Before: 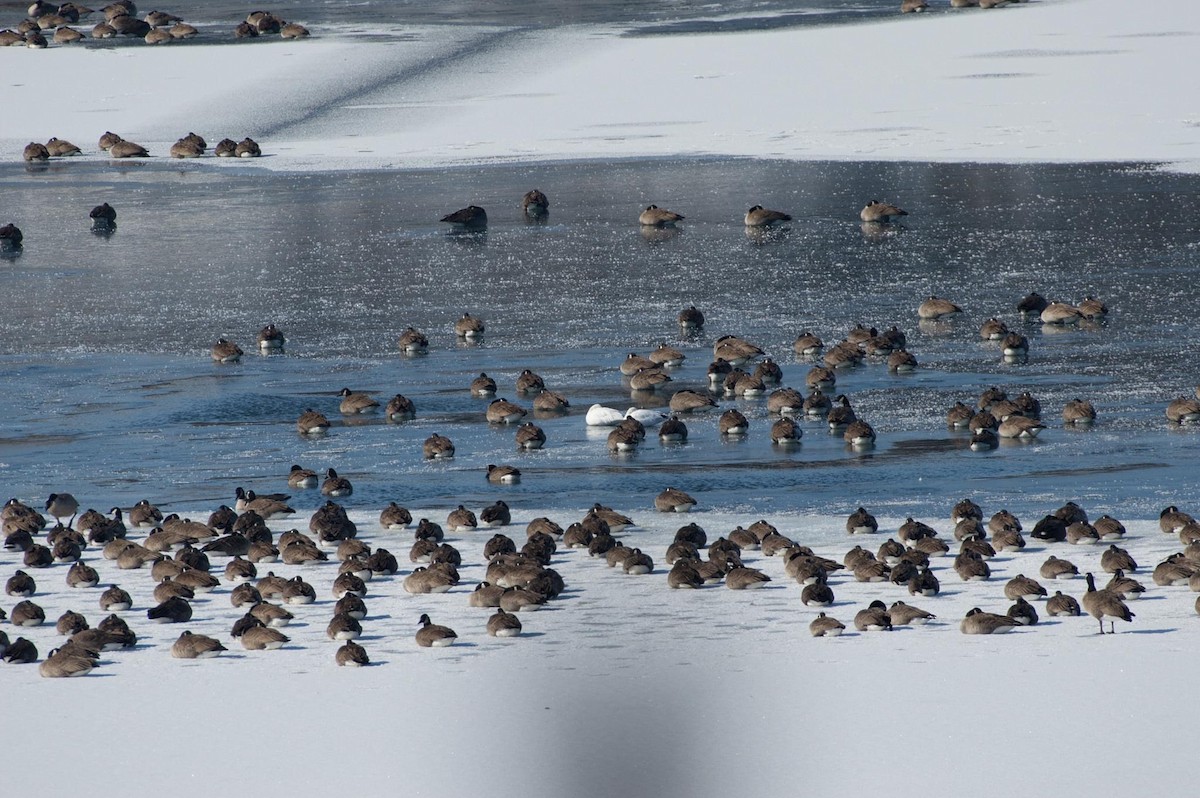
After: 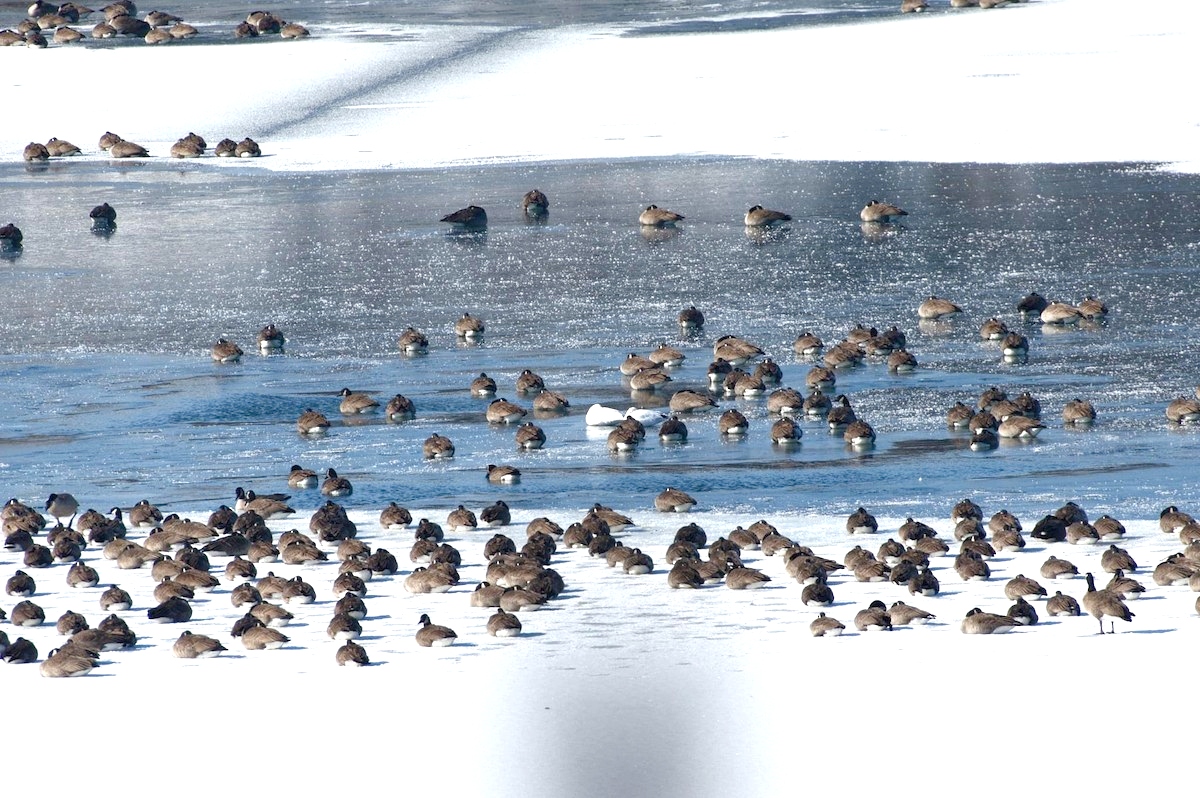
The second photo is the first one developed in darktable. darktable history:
exposure: exposure 1.089 EV, compensate highlight preservation false
color balance rgb: perceptual saturation grading › global saturation 20%, perceptual saturation grading › highlights -25%, perceptual saturation grading › shadows 50%, global vibrance -25%
